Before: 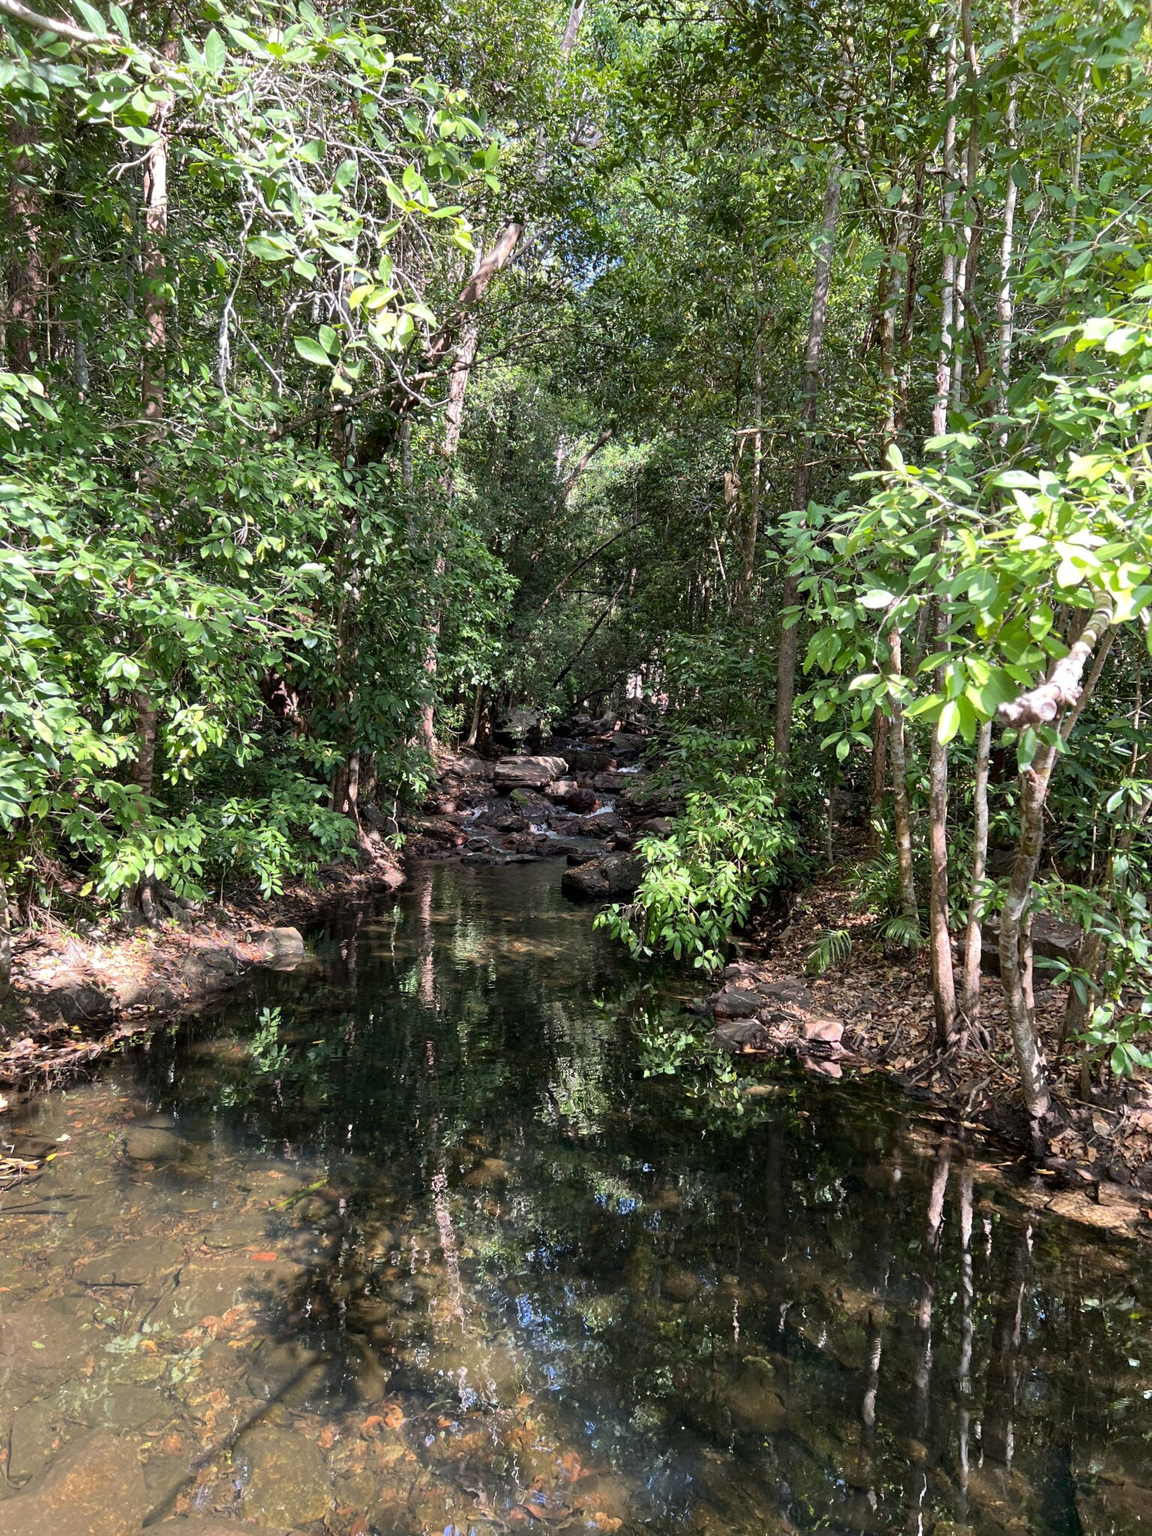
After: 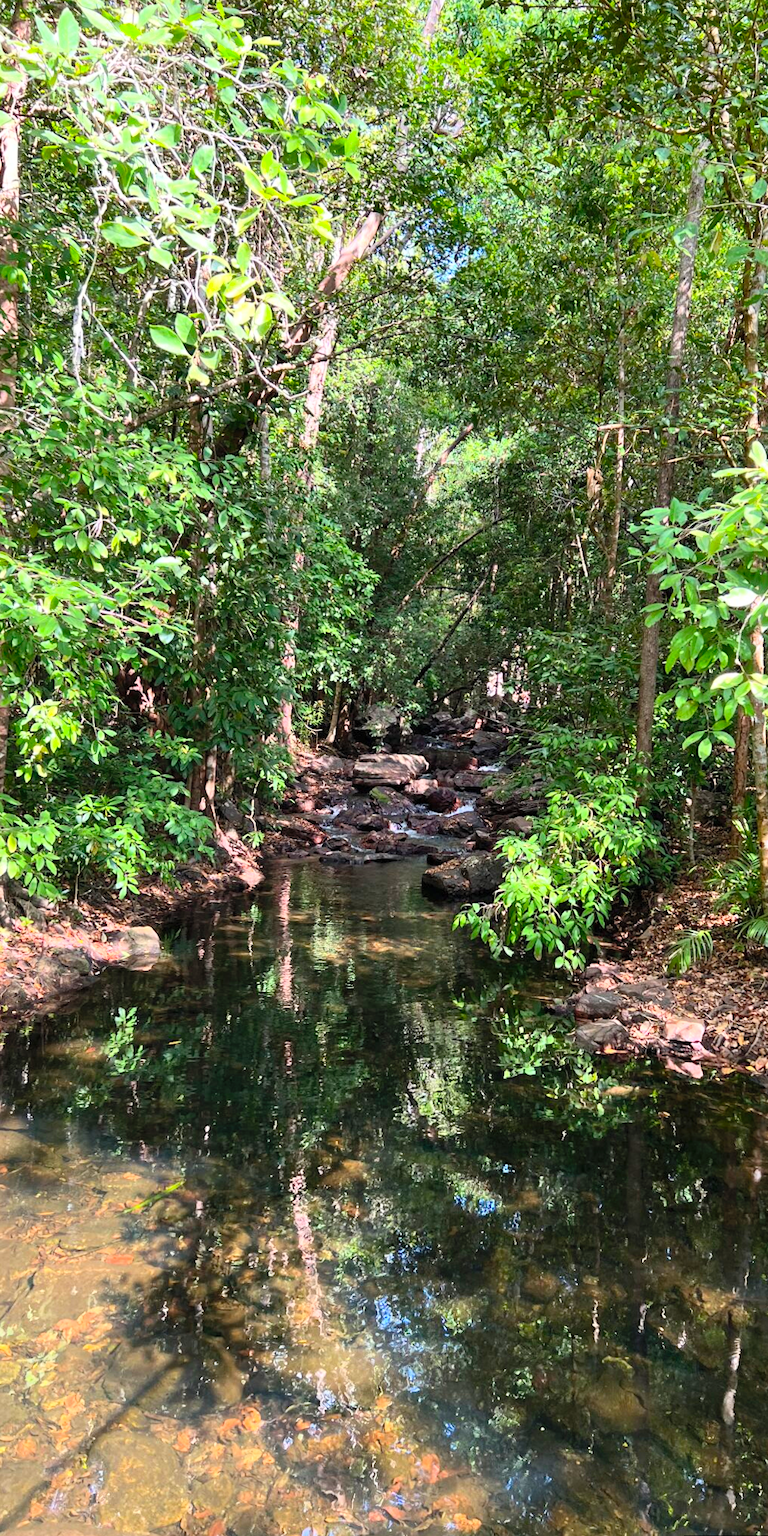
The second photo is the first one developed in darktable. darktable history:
contrast brightness saturation: contrast 0.24, brightness 0.26, saturation 0.39
rotate and perspective: rotation 0.174°, lens shift (vertical) 0.013, lens shift (horizontal) 0.019, shear 0.001, automatic cropping original format, crop left 0.007, crop right 0.991, crop top 0.016, crop bottom 0.997
crop and rotate: left 12.648%, right 20.685%
